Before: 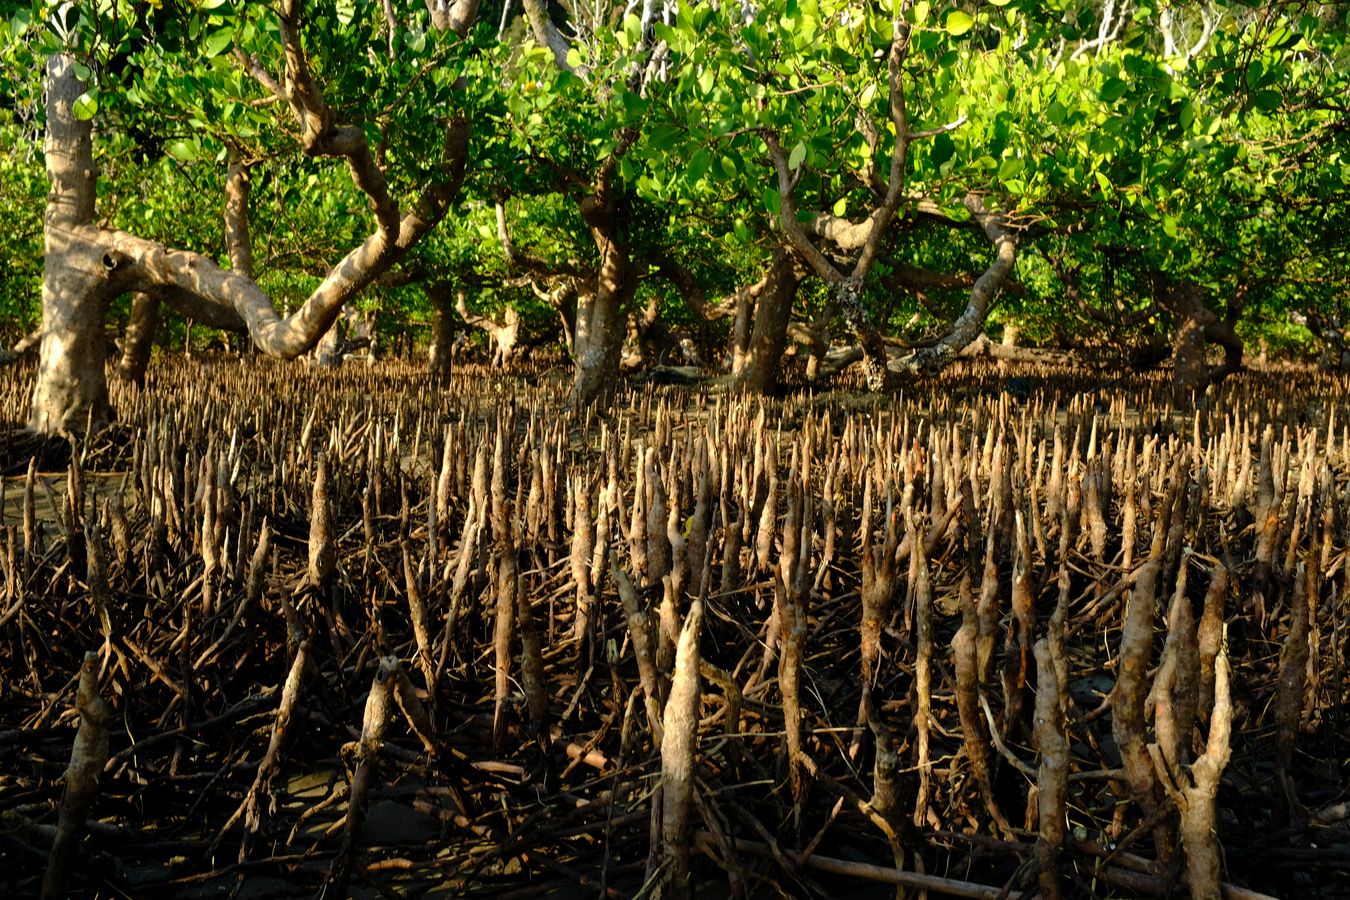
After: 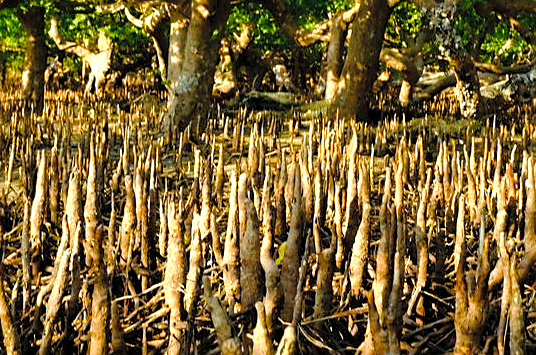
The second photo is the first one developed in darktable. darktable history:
contrast brightness saturation: brightness 0.149
sharpen: radius 1.881, amount 0.402, threshold 1.533
crop: left 30.222%, top 30.457%, right 30.033%, bottom 30.04%
color balance rgb: highlights gain › chroma 0.152%, highlights gain › hue 331.74°, perceptual saturation grading › global saturation -0.094%, perceptual saturation grading › highlights -16.88%, perceptual saturation grading › mid-tones 33.094%, perceptual saturation grading › shadows 50.364%, perceptual brilliance grading › global brilliance 17.997%, global vibrance 5.042%, contrast 3.659%
exposure: black level correction 0.001, compensate highlight preservation false
